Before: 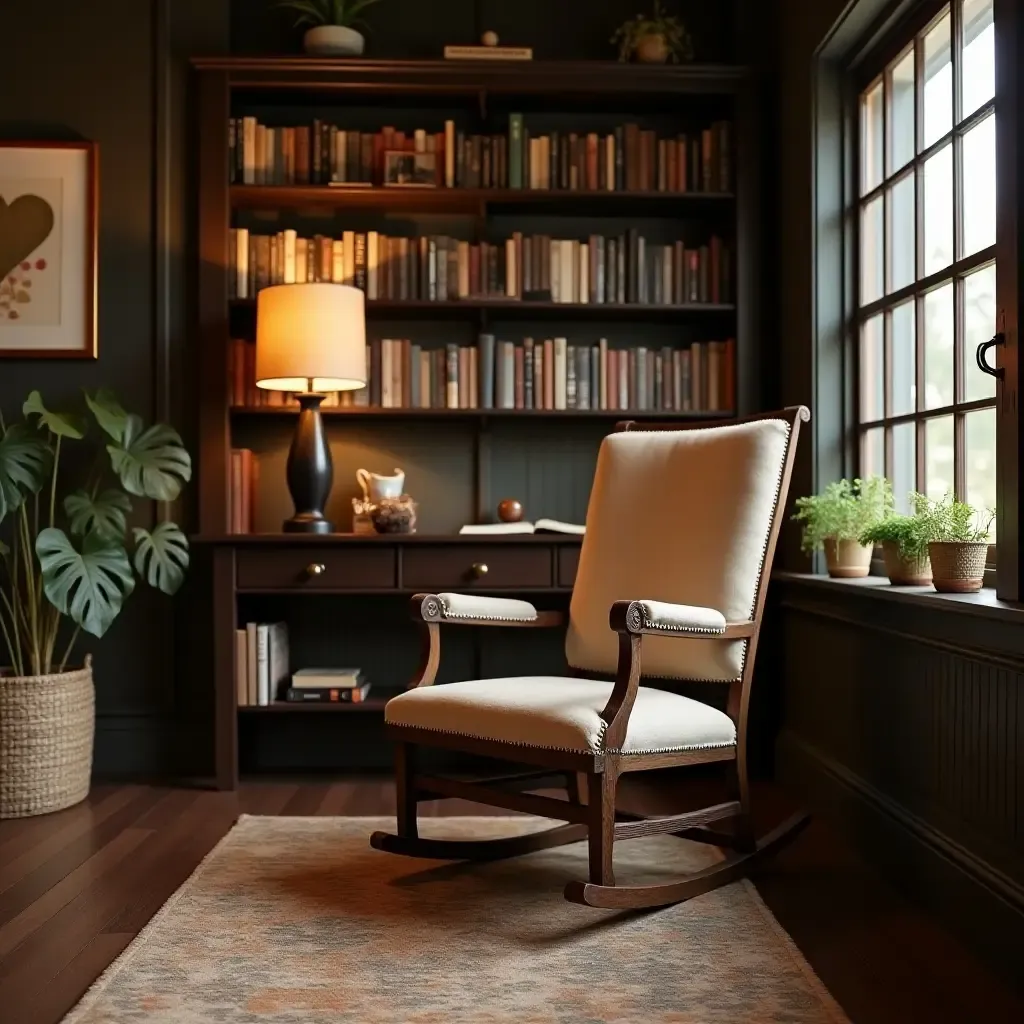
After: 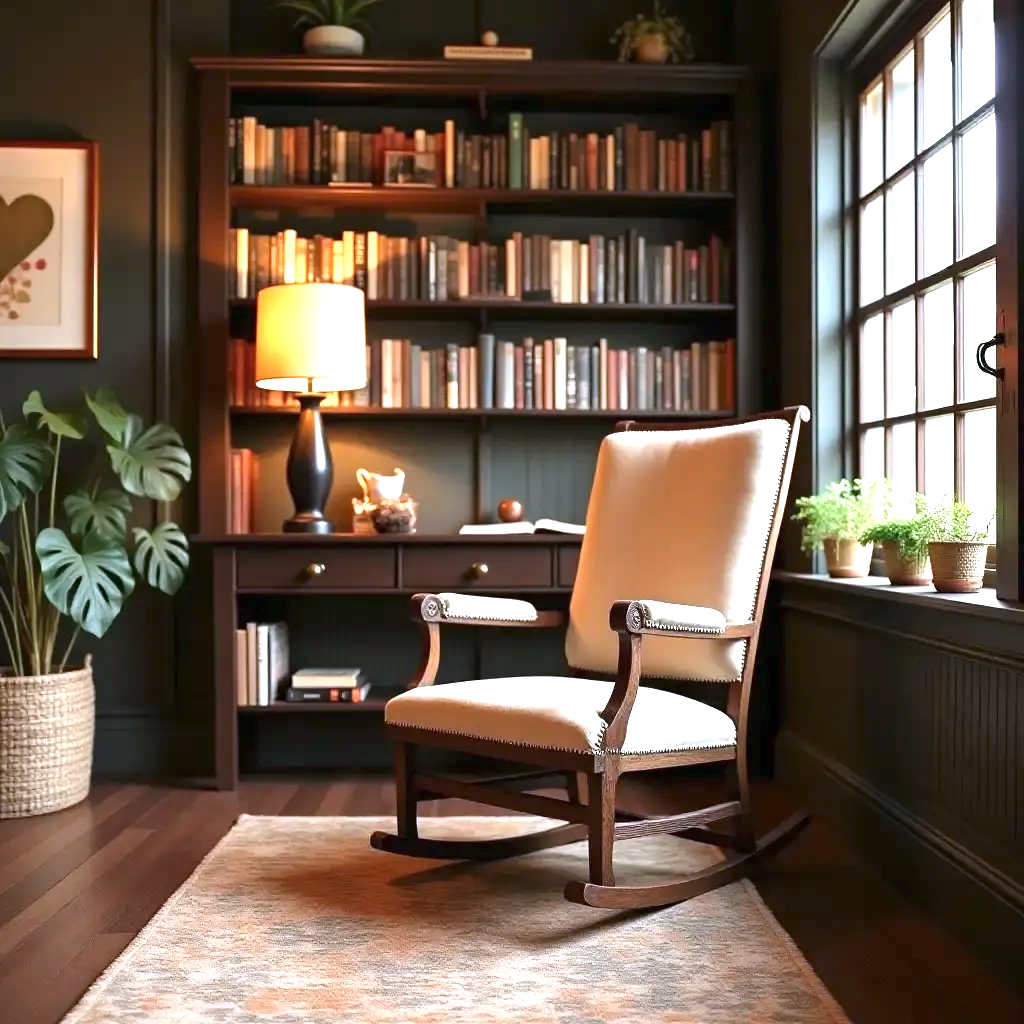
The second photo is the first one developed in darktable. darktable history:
exposure: black level correction 0, exposure 1.379 EV, compensate exposure bias true, compensate highlight preservation false
white balance: red 0.988, blue 1.017
color calibration: illuminant as shot in camera, x 0.358, y 0.373, temperature 4628.91 K
